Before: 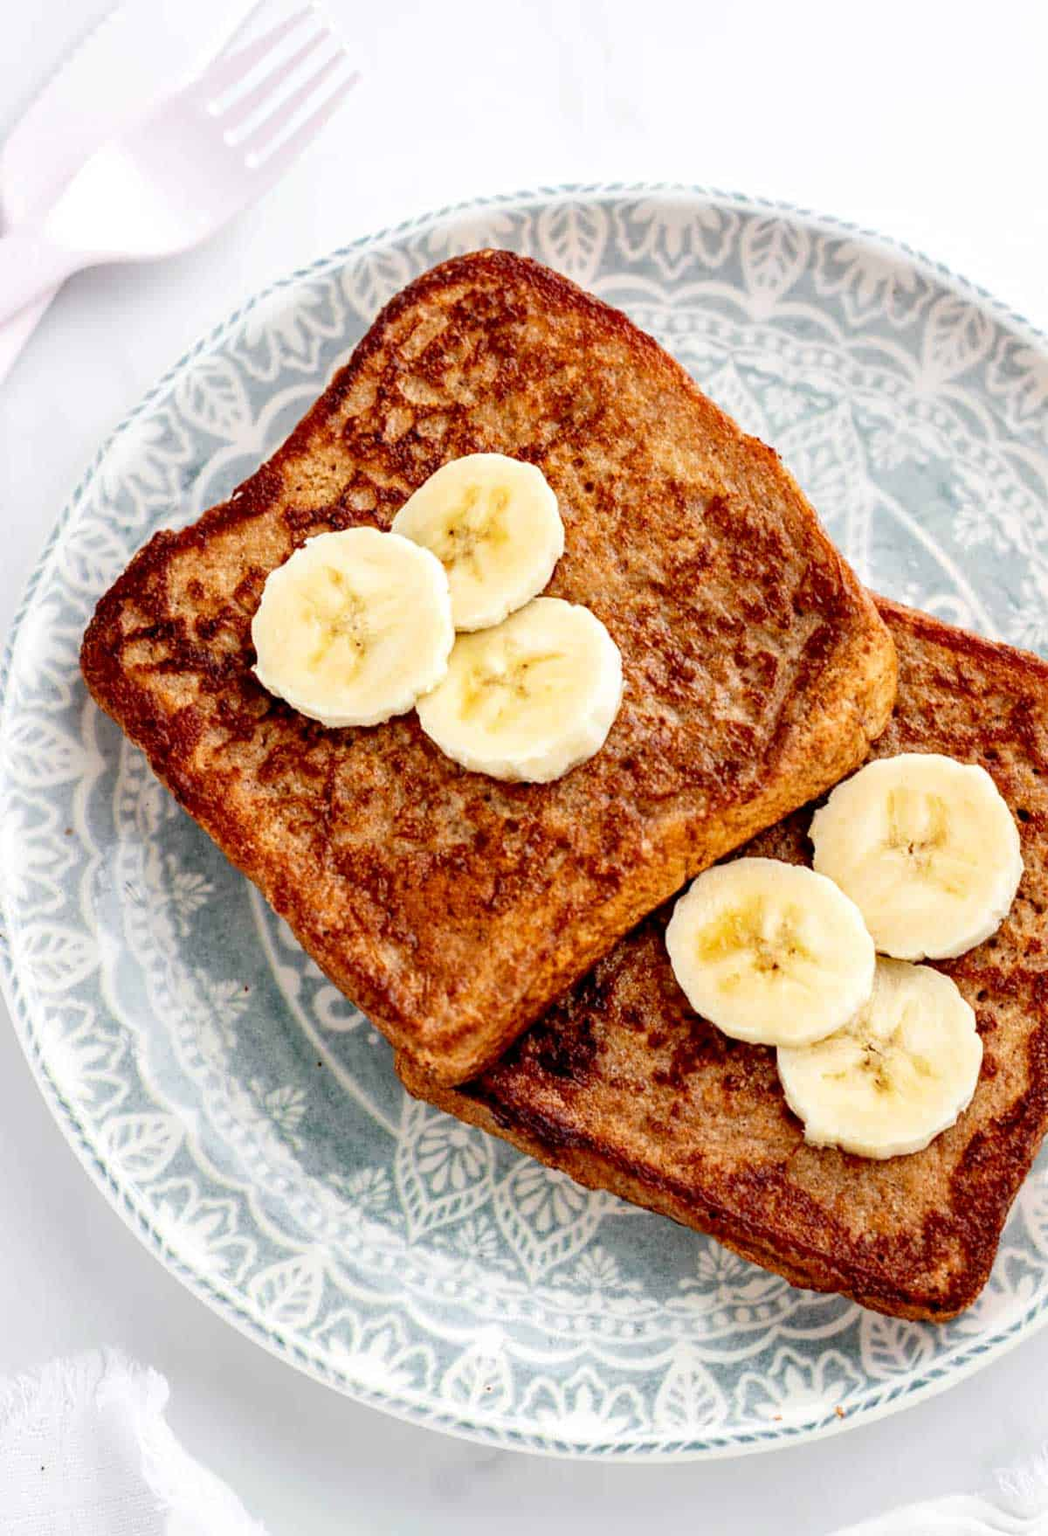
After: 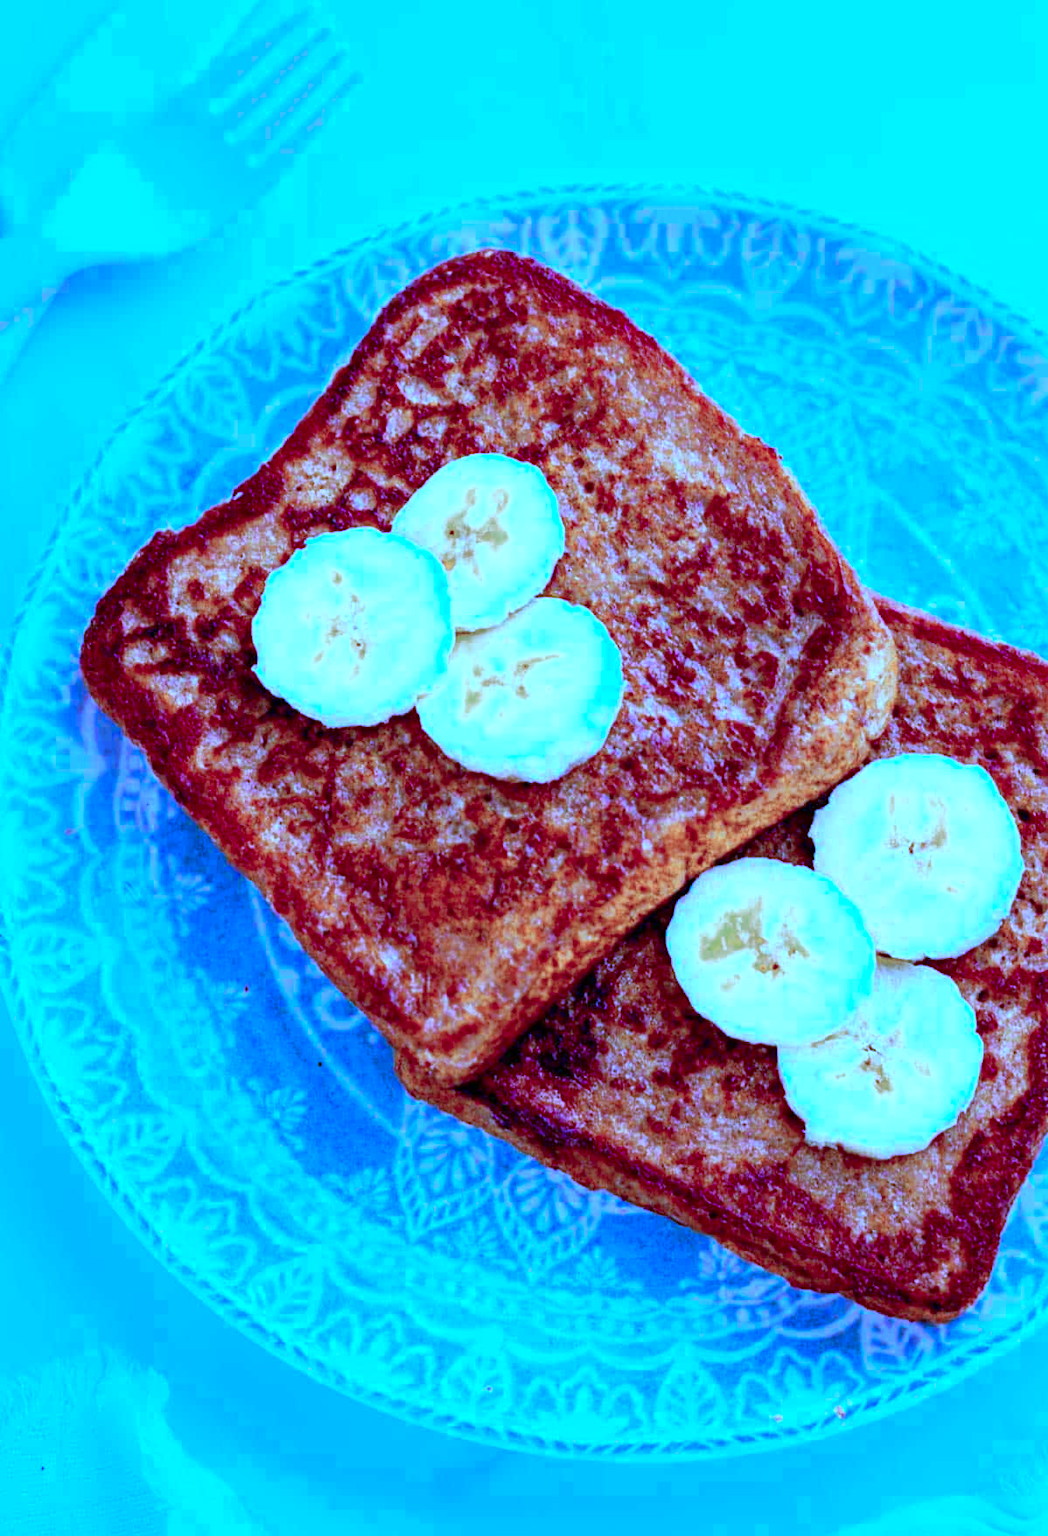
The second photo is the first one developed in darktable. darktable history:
color calibration: output R [0.948, 0.091, -0.04, 0], output G [-0.3, 1.384, -0.085, 0], output B [-0.108, 0.061, 1.08, 0], illuminant as shot in camera, x 0.484, y 0.43, temperature 2405.29 K
color zones: curves: ch0 [(0.004, 0.305) (0.261, 0.623) (0.389, 0.399) (0.708, 0.571) (0.947, 0.34)]; ch1 [(0.025, 0.645) (0.229, 0.584) (0.326, 0.551) (0.484, 0.262) (0.757, 0.643)]
